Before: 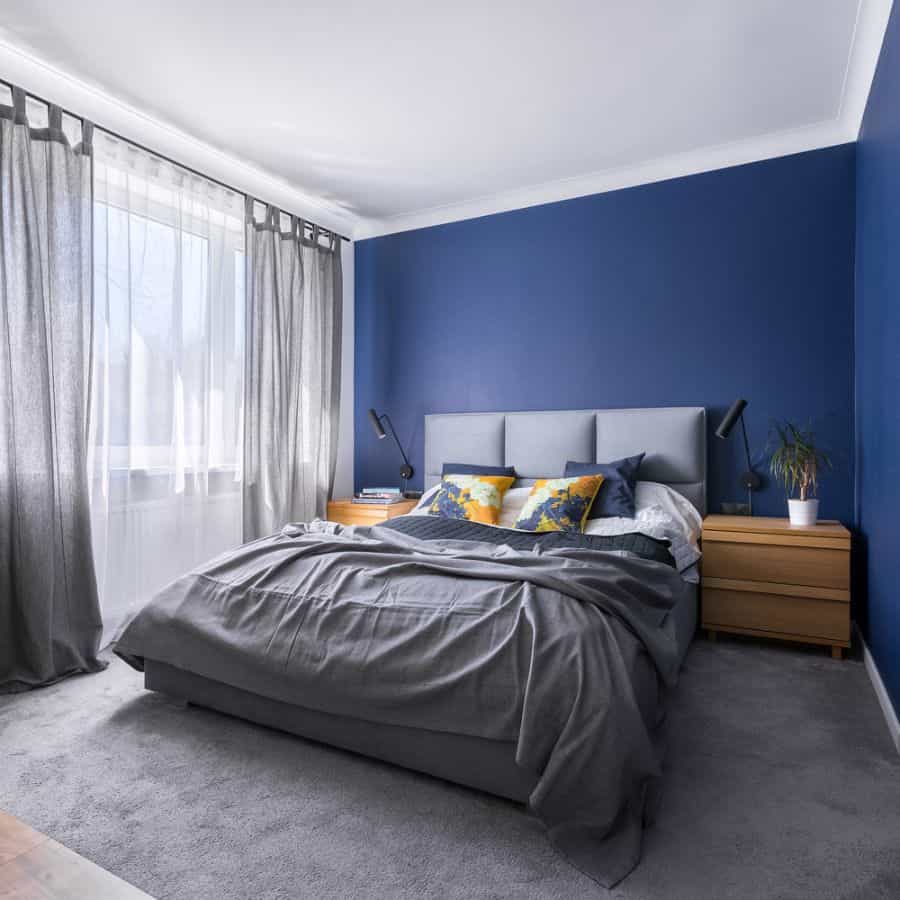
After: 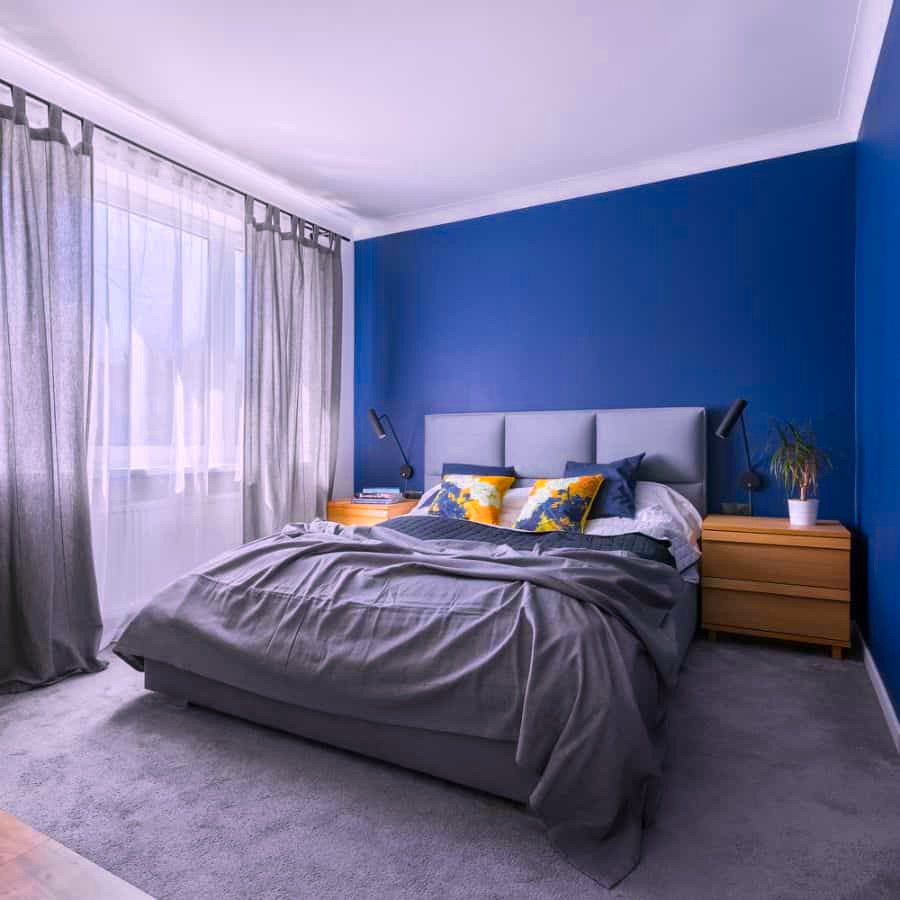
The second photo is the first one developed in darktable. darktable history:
color zones: curves: ch0 [(0, 0.613) (0.01, 0.613) (0.245, 0.448) (0.498, 0.529) (0.642, 0.665) (0.879, 0.777) (0.99, 0.613)]; ch1 [(0, 0) (0.143, 0) (0.286, 0) (0.429, 0) (0.571, 0) (0.714, 0) (0.857, 0)], mix -138.01%
white balance: red 1.05, blue 1.072
